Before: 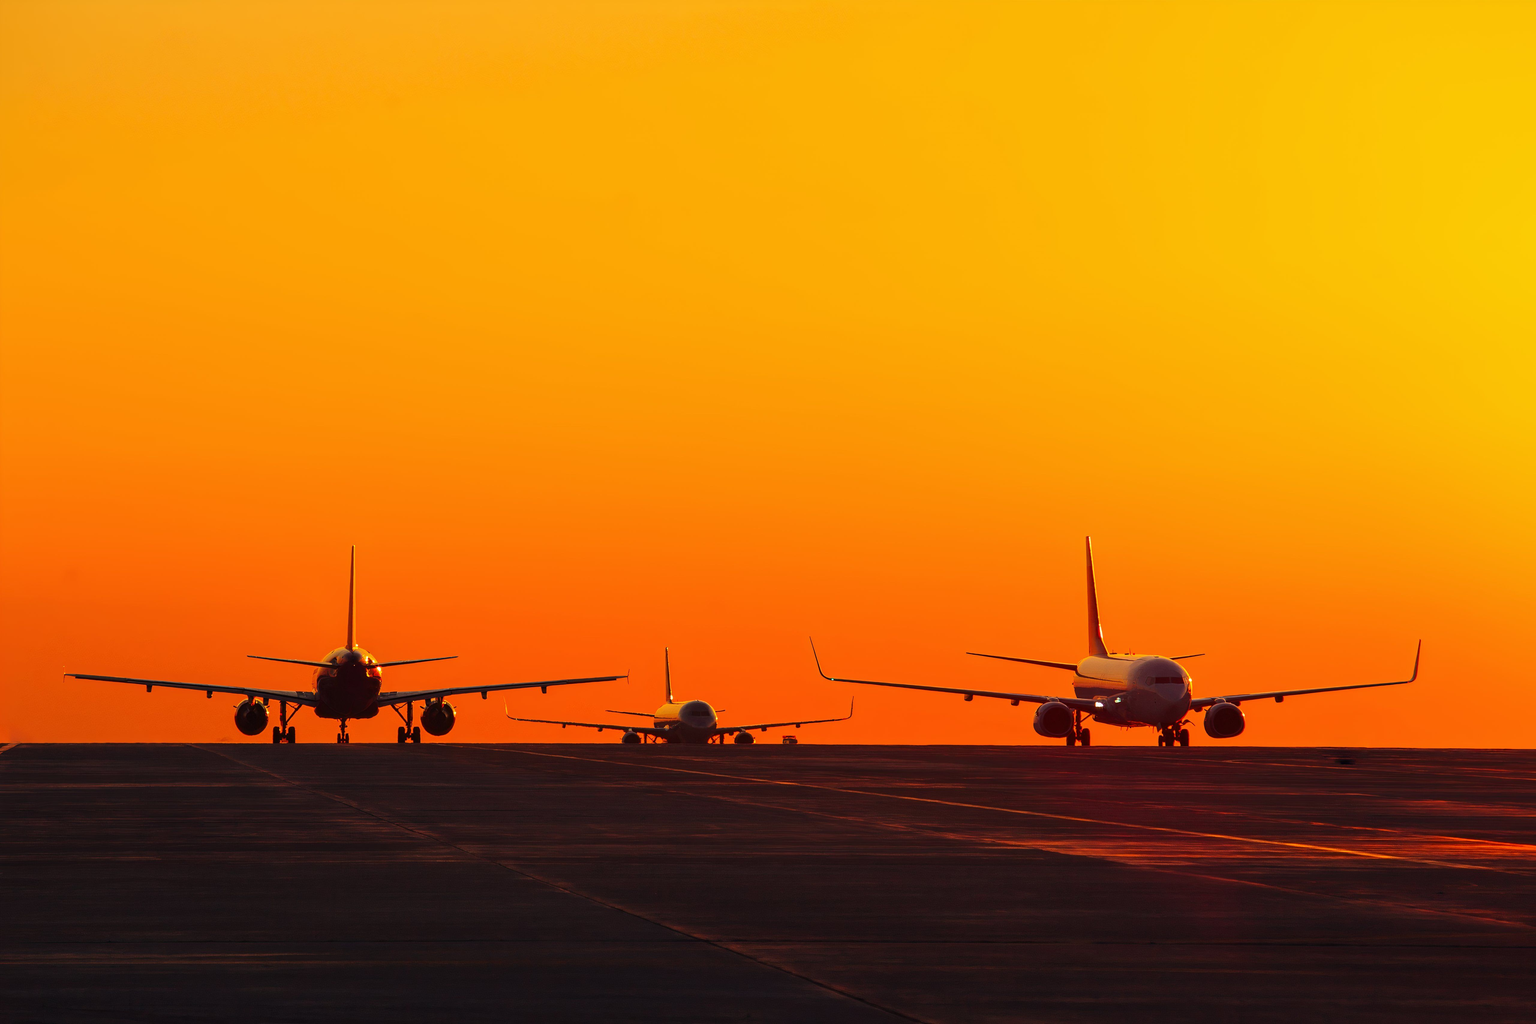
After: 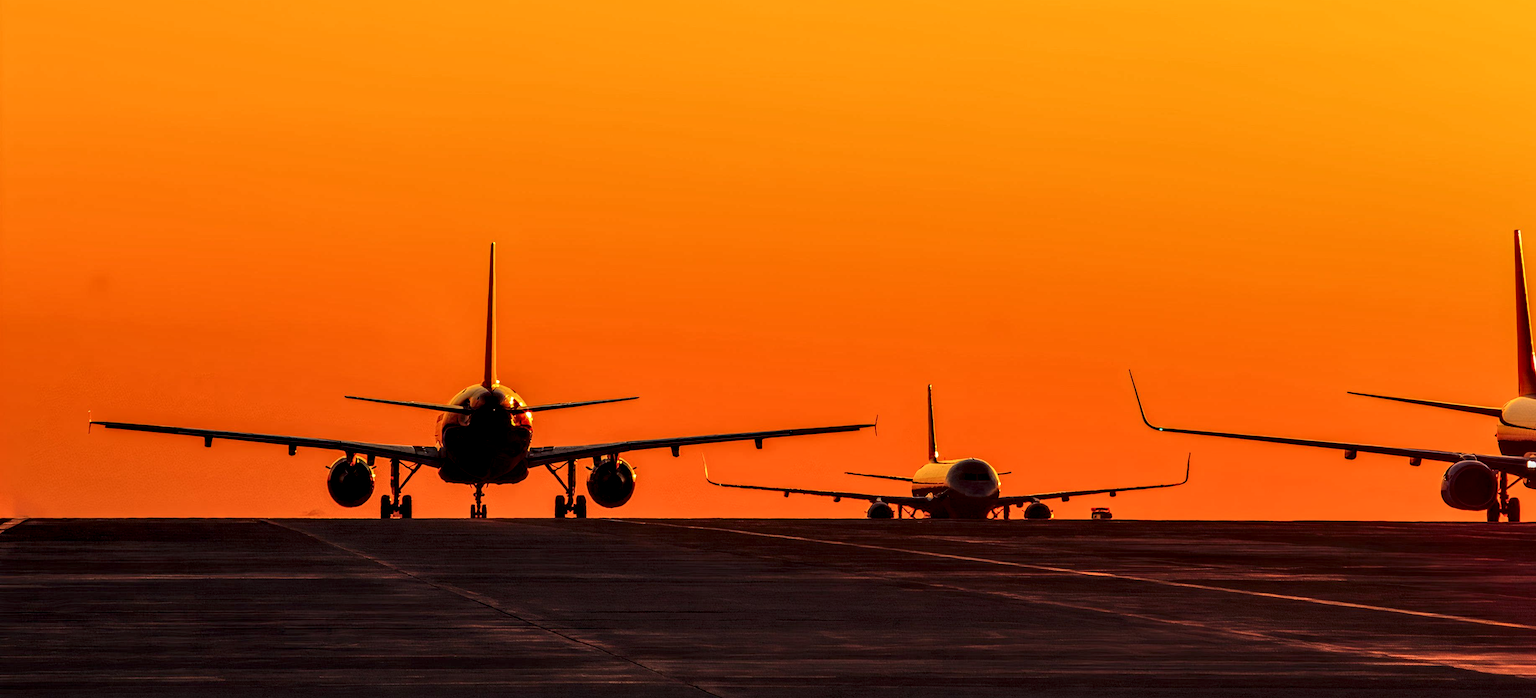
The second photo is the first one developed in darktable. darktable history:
local contrast: highlights 18%, detail 188%
crop: top 36.303%, right 28.267%, bottom 14.757%
